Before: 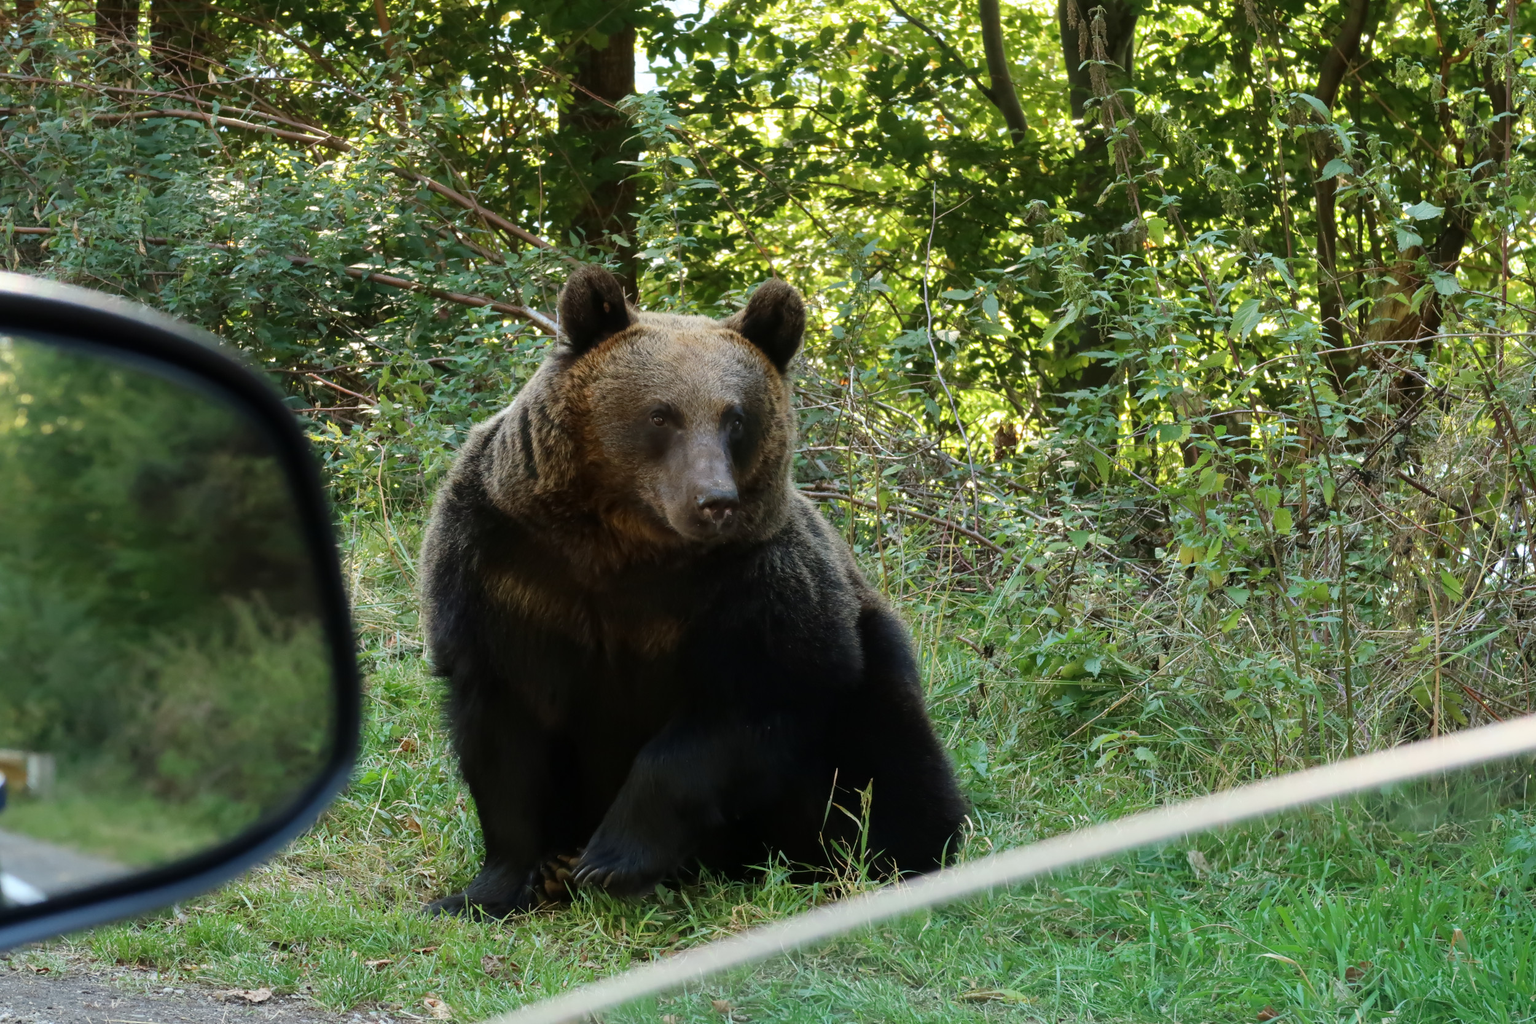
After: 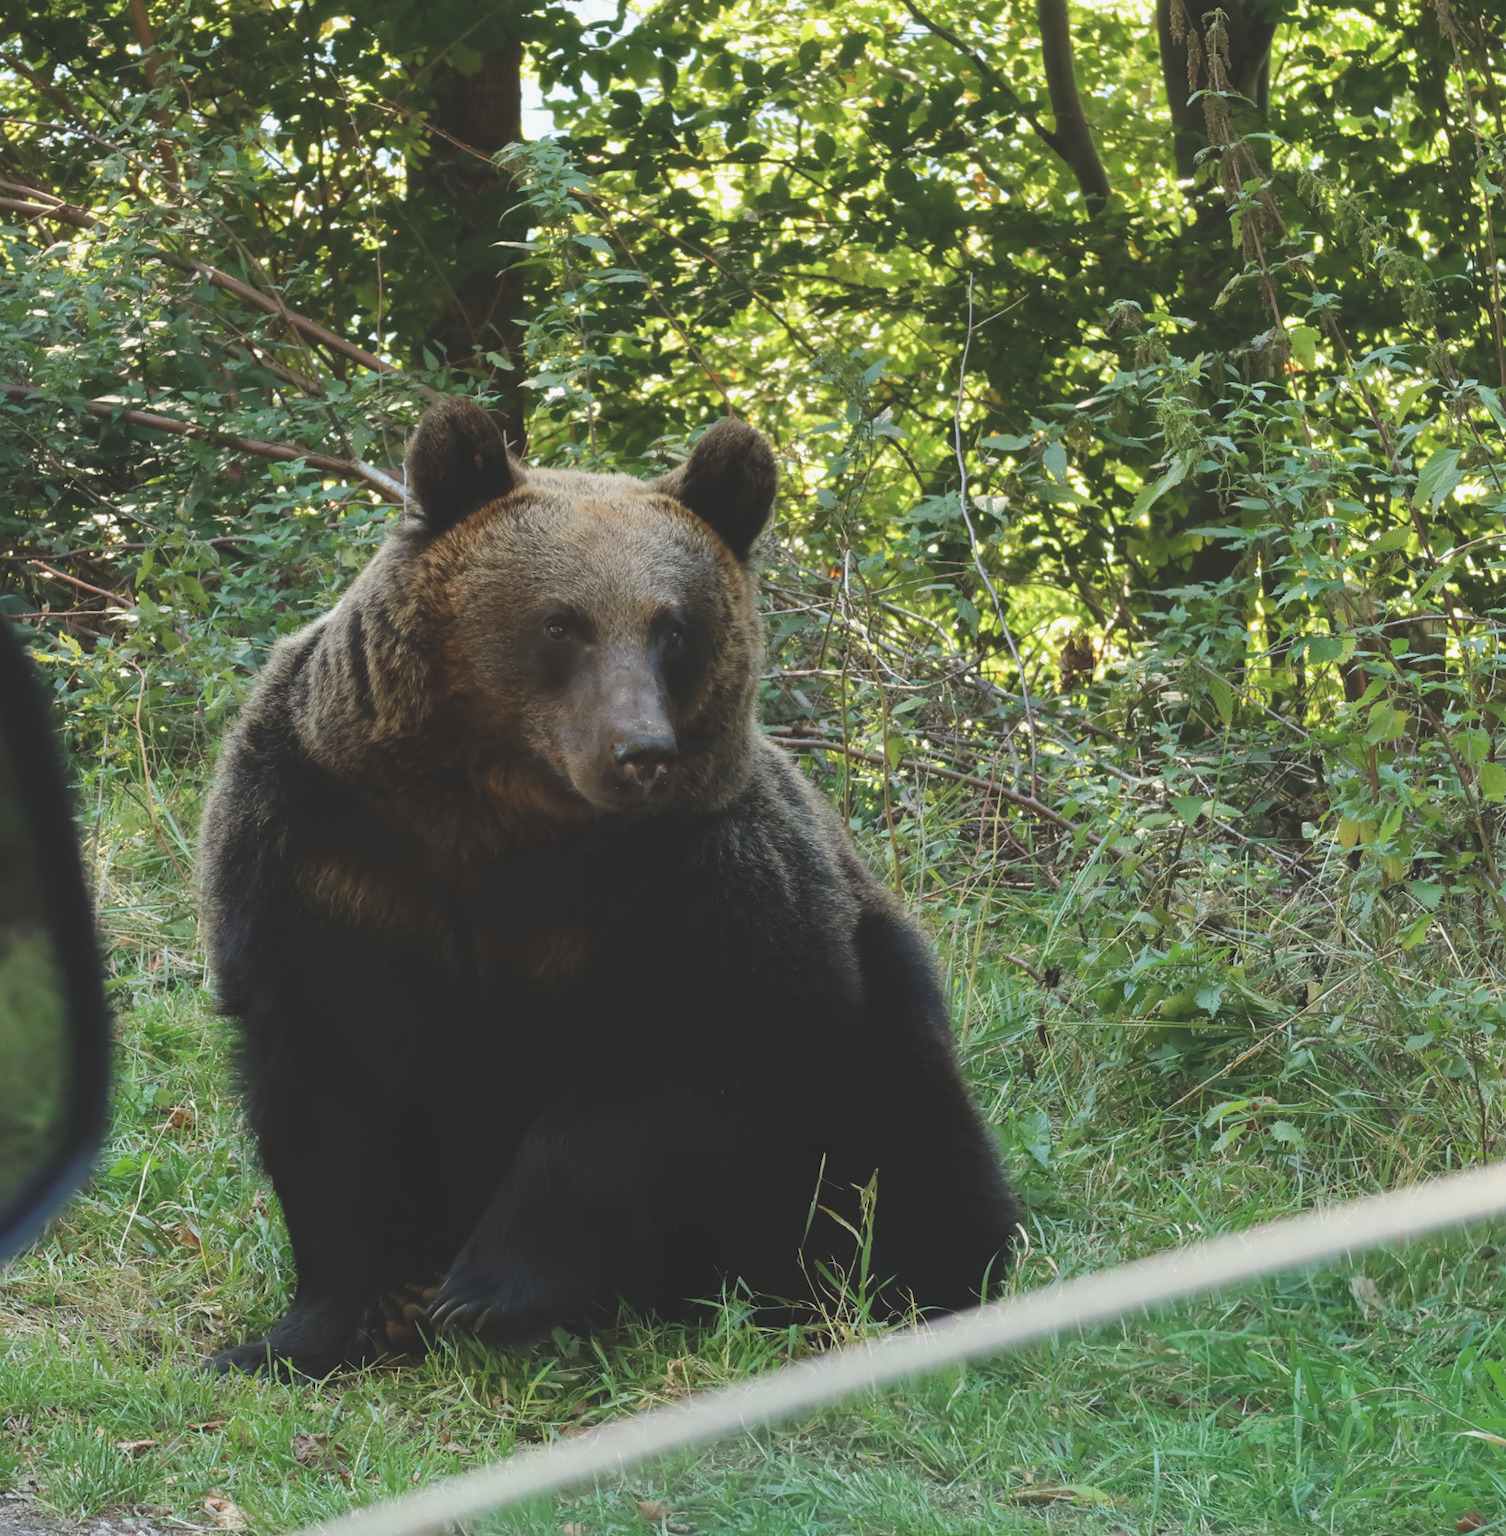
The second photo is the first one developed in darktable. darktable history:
tone equalizer: edges refinement/feathering 500, mask exposure compensation -1.57 EV, preserve details no
exposure: black level correction -0.024, exposure -0.119 EV, compensate highlight preservation false
crop and rotate: left 18.731%, right 15.894%
